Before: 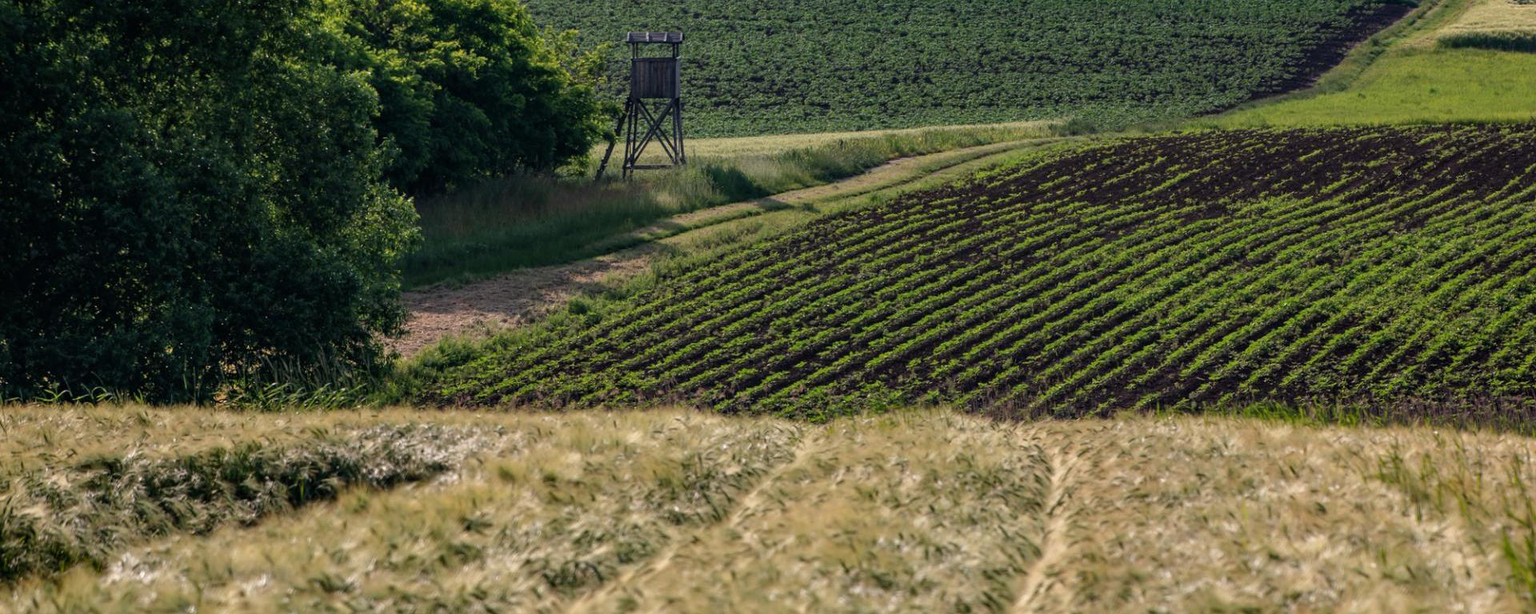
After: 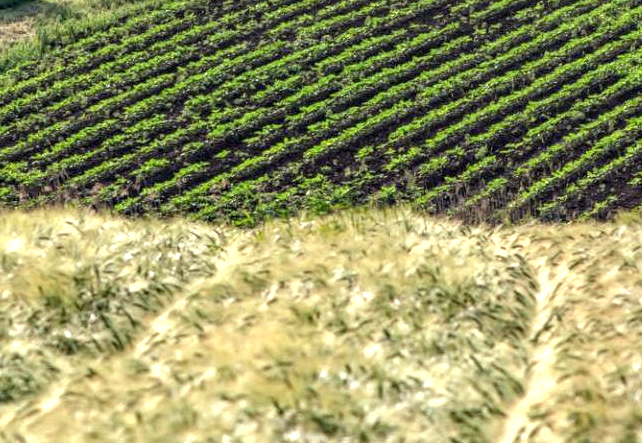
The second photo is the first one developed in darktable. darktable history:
color correction: highlights a* -6.77, highlights b* 0.597
crop: left 40.532%, top 39.359%, right 25.998%, bottom 2.903%
local contrast: detail 130%
exposure: exposure 1.001 EV, compensate highlight preservation false
